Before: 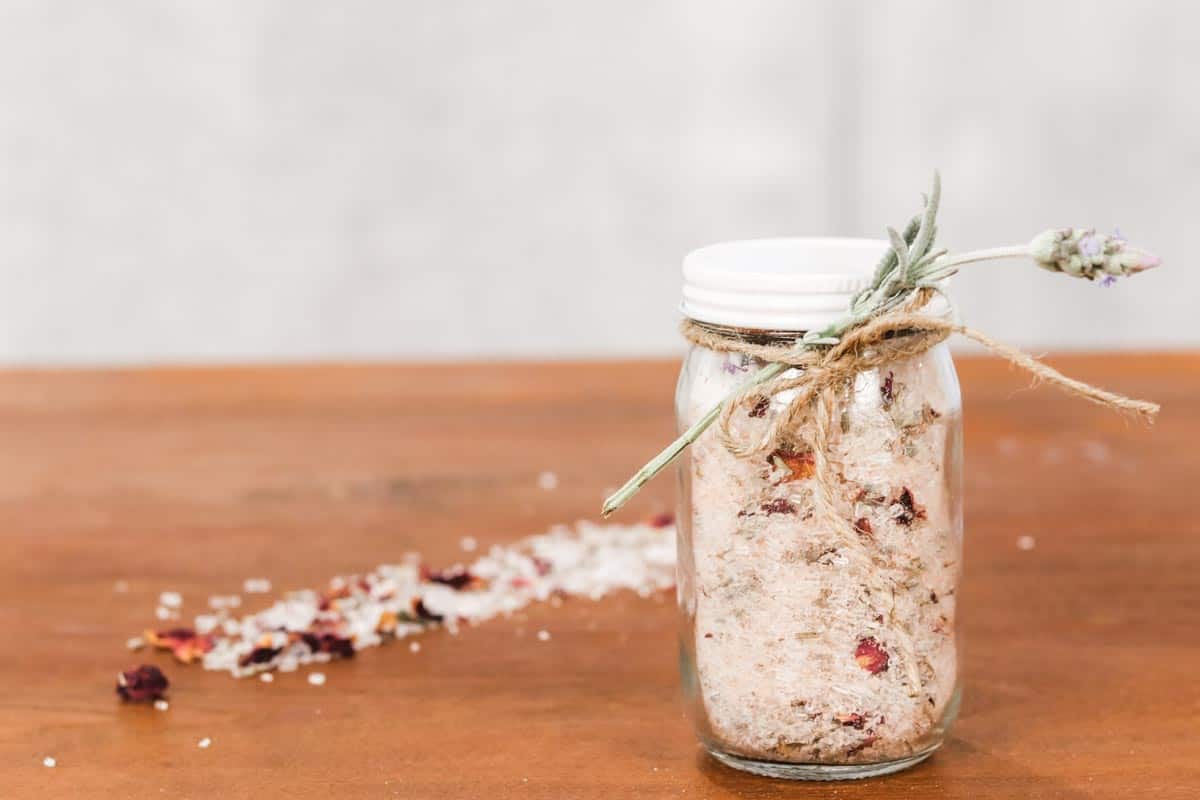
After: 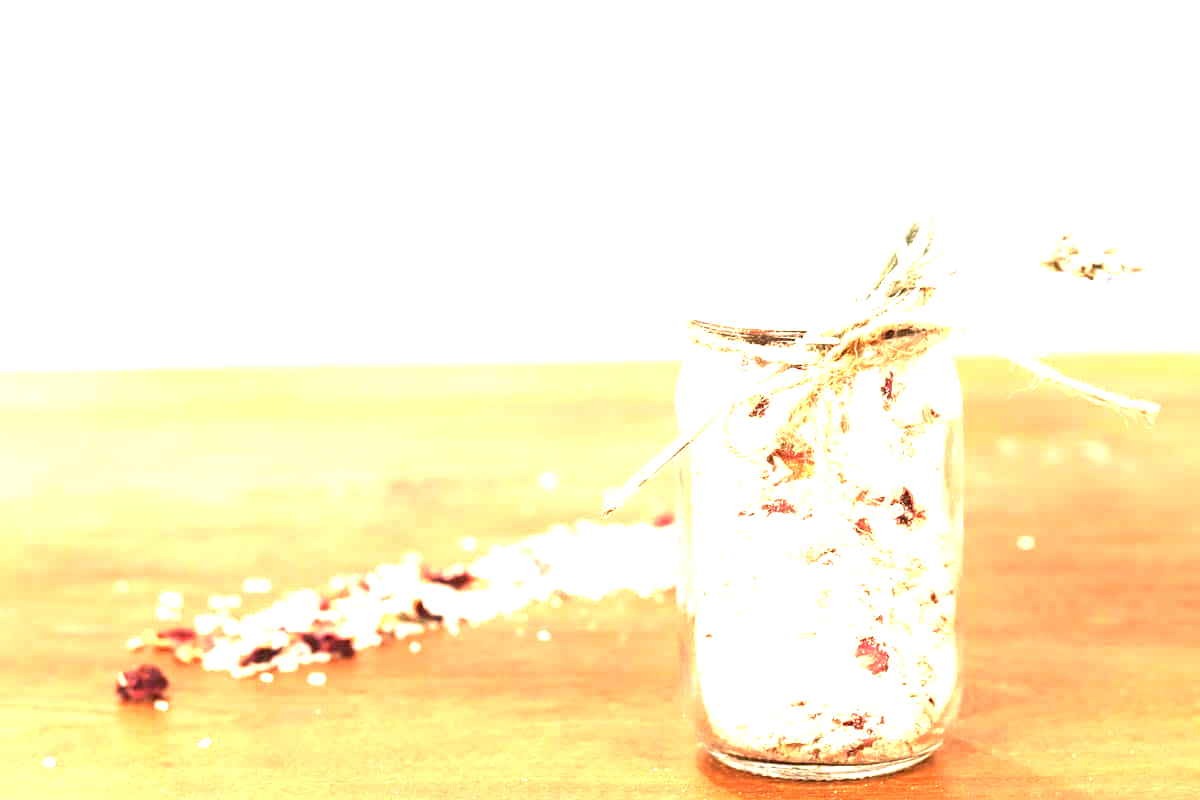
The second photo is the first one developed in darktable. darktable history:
color calibration: illuminant as shot in camera, x 0.358, y 0.373, temperature 4628.91 K
velvia: strength 15%
white balance: red 1.138, green 0.996, blue 0.812
exposure: black level correction 0.001, exposure 1.822 EV, compensate exposure bias true, compensate highlight preservation false
